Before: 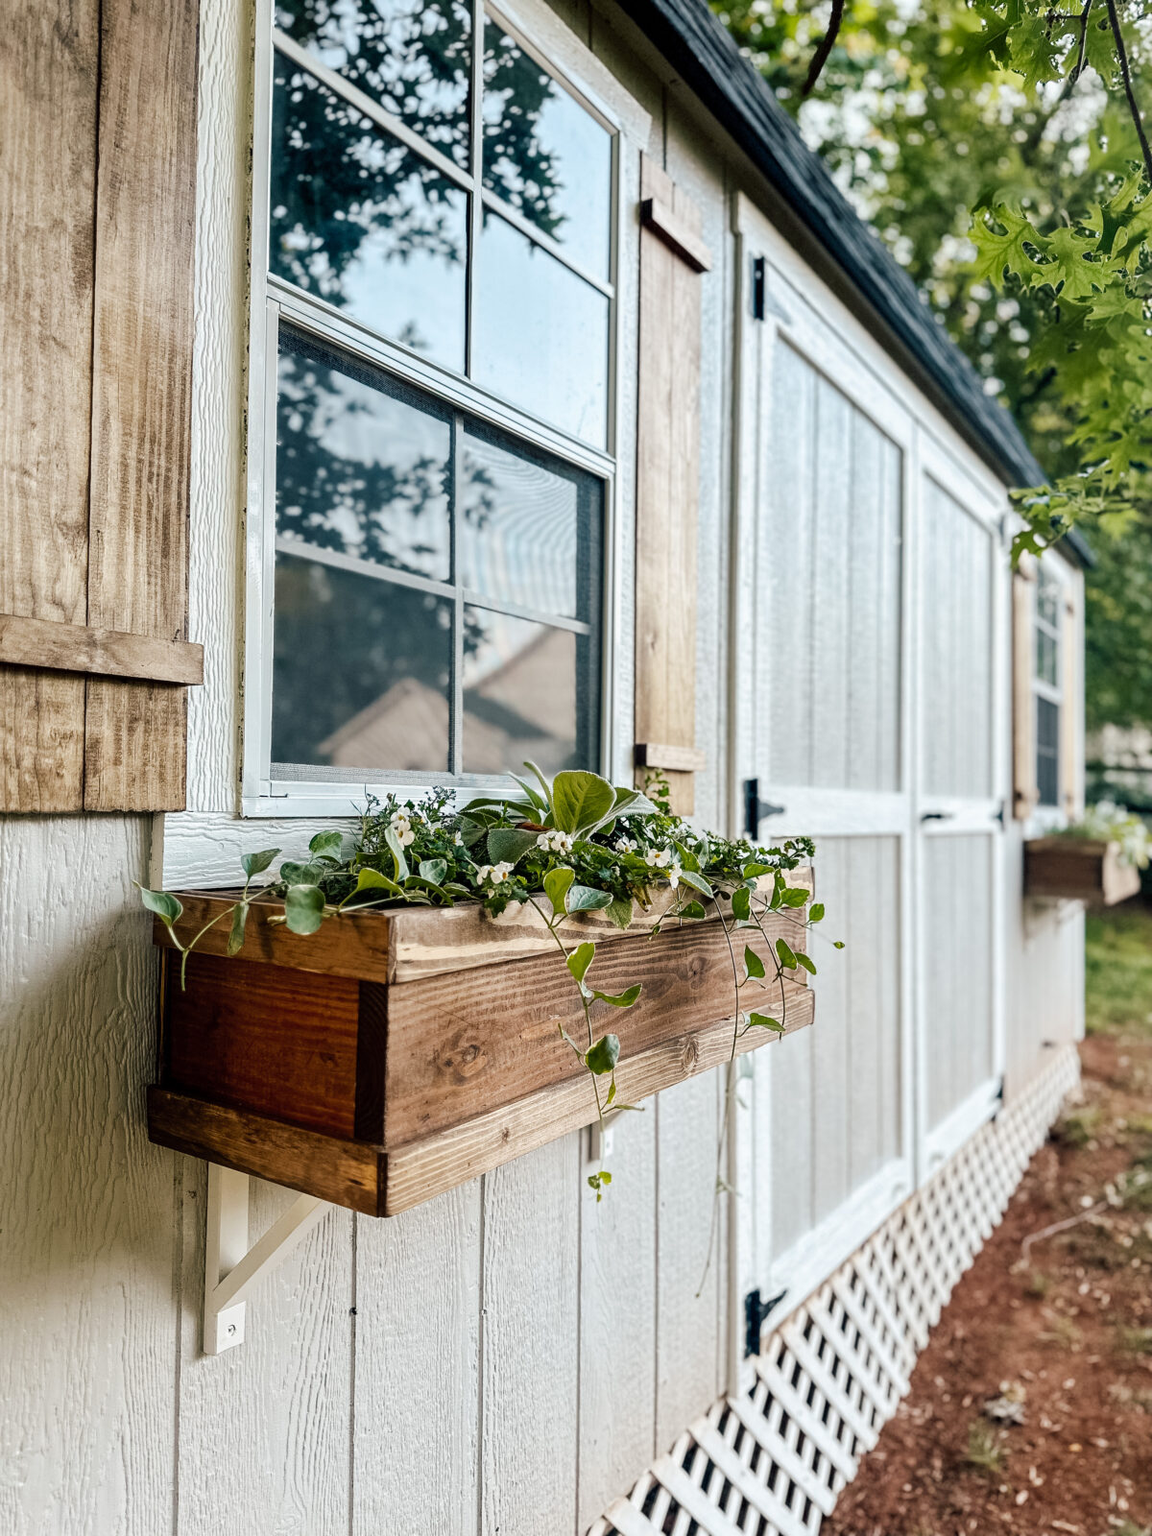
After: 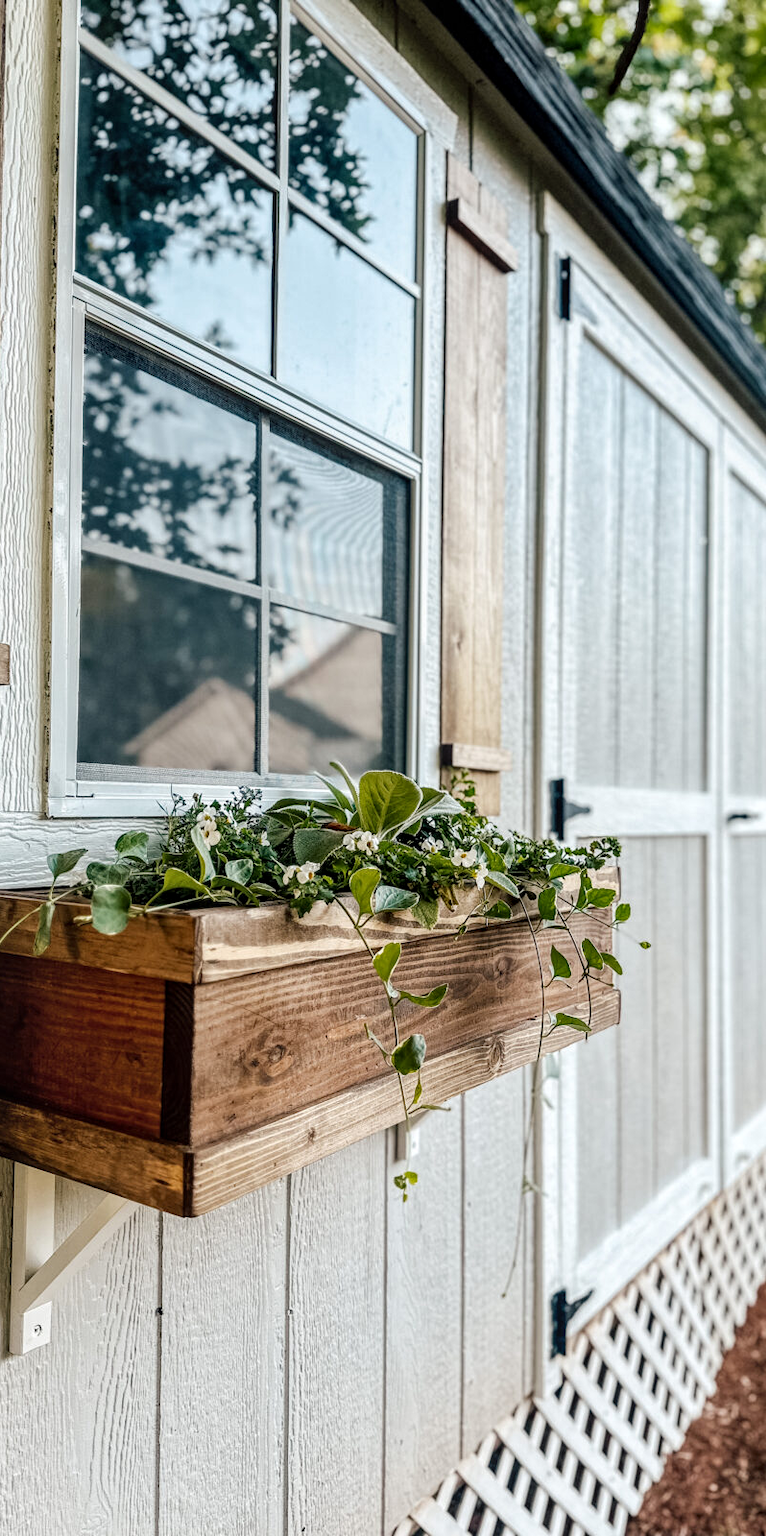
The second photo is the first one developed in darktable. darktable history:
local contrast: on, module defaults
crop: left 16.899%, right 16.556%
